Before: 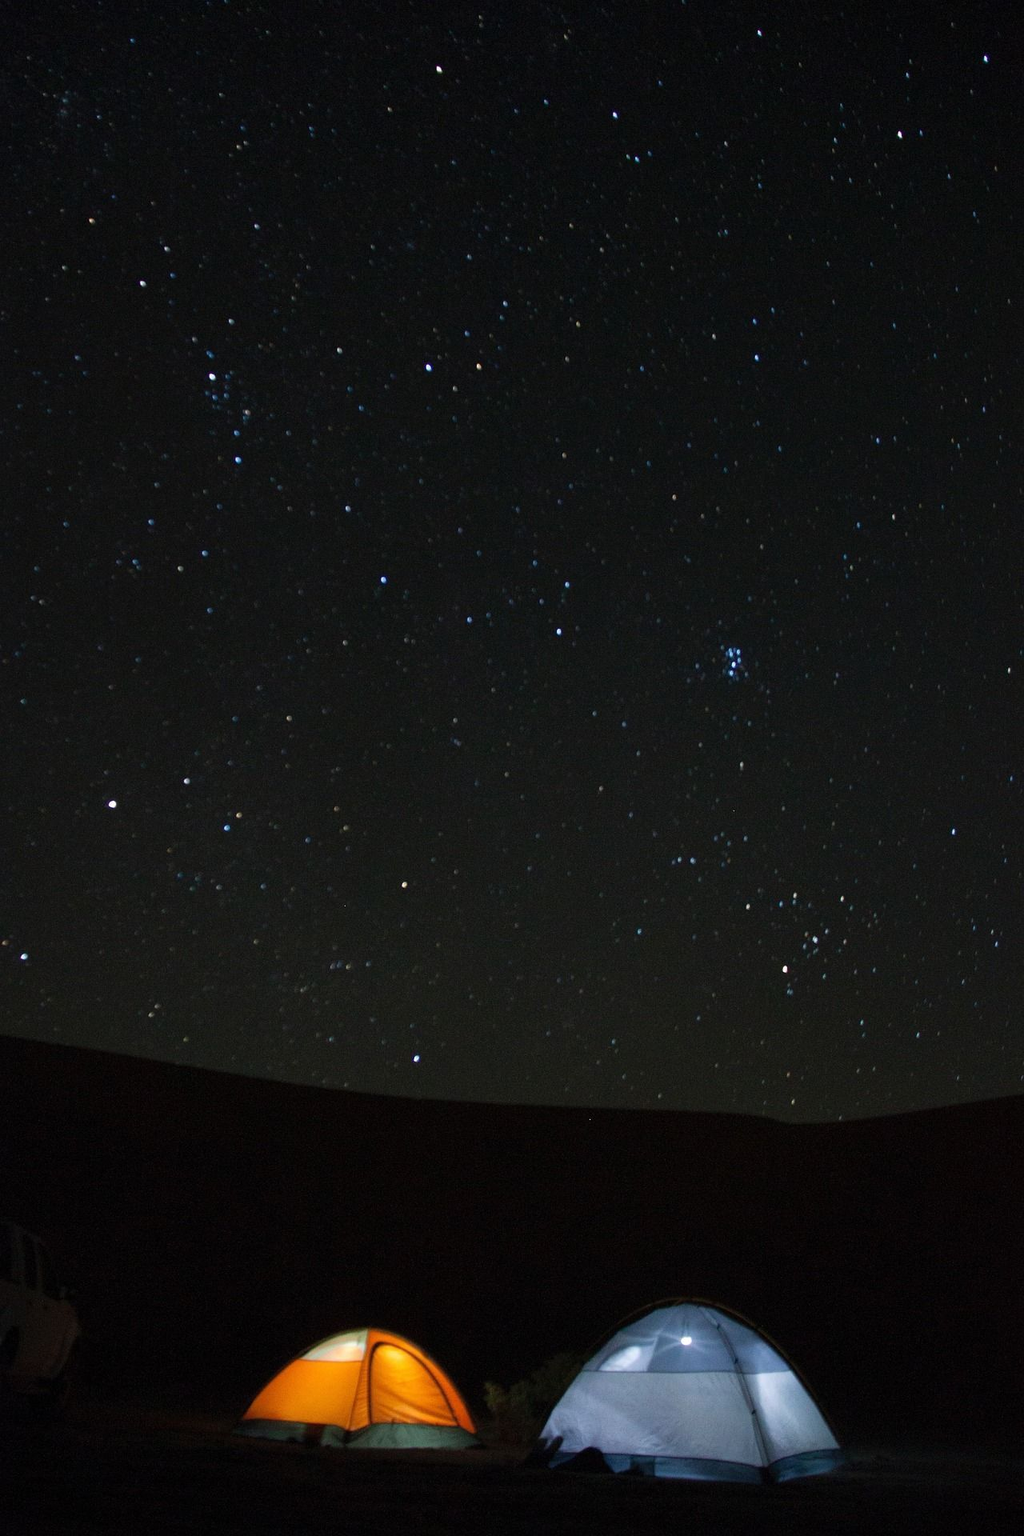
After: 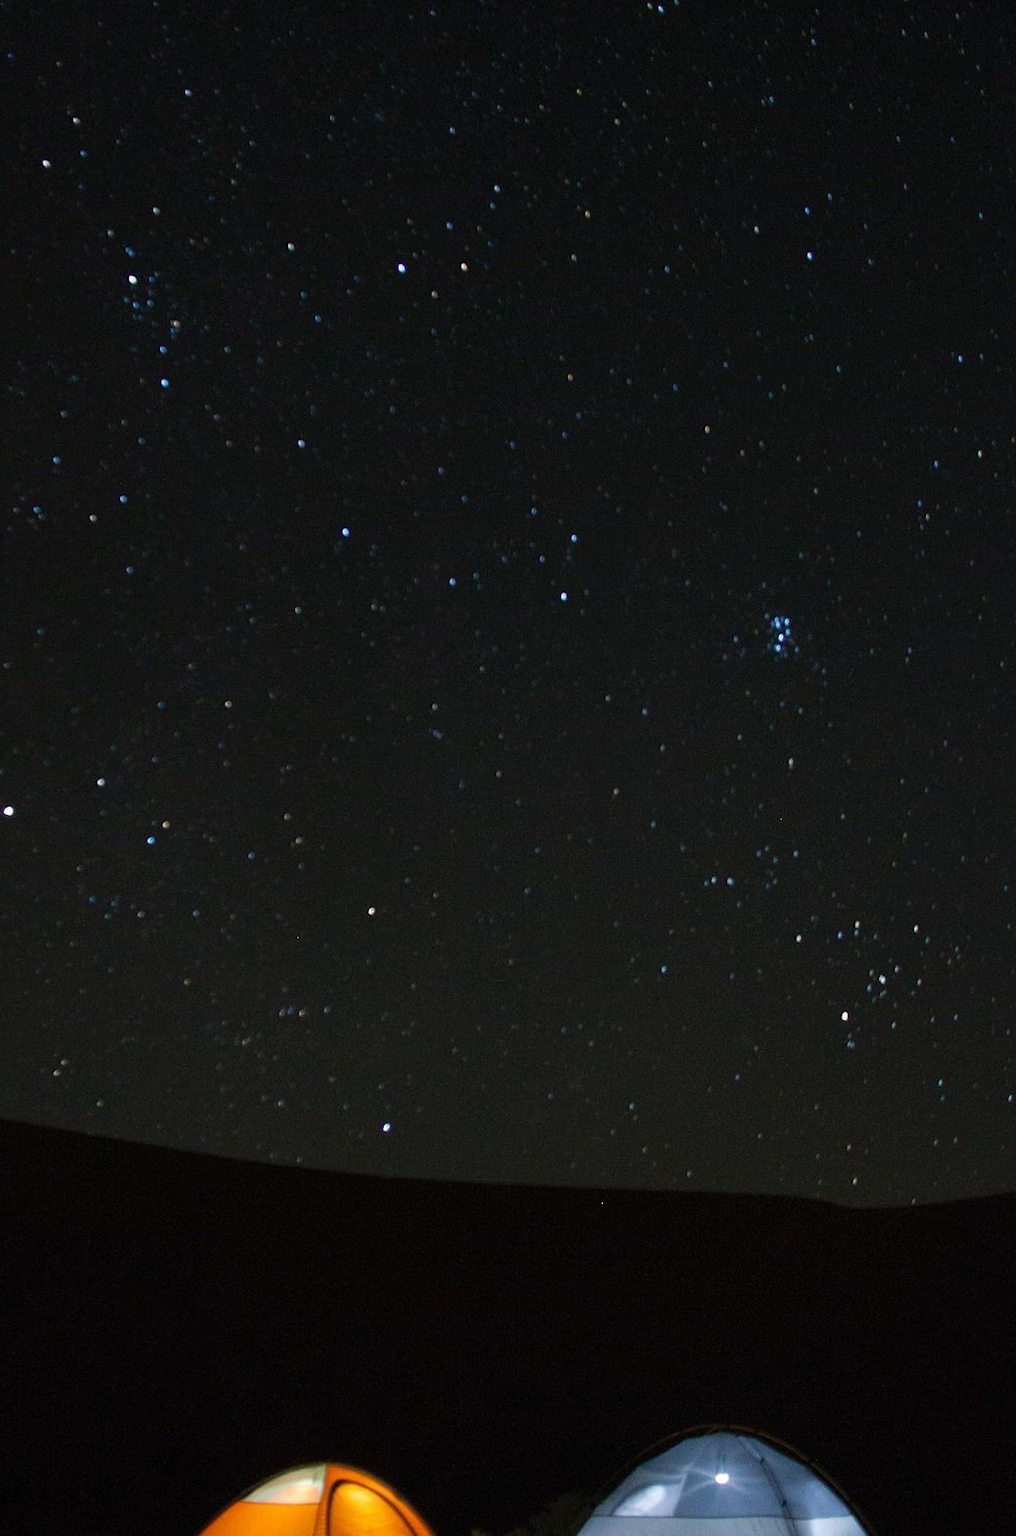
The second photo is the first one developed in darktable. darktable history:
crop and rotate: left 10.324%, top 9.897%, right 9.815%, bottom 9.635%
levels: black 0.041%
